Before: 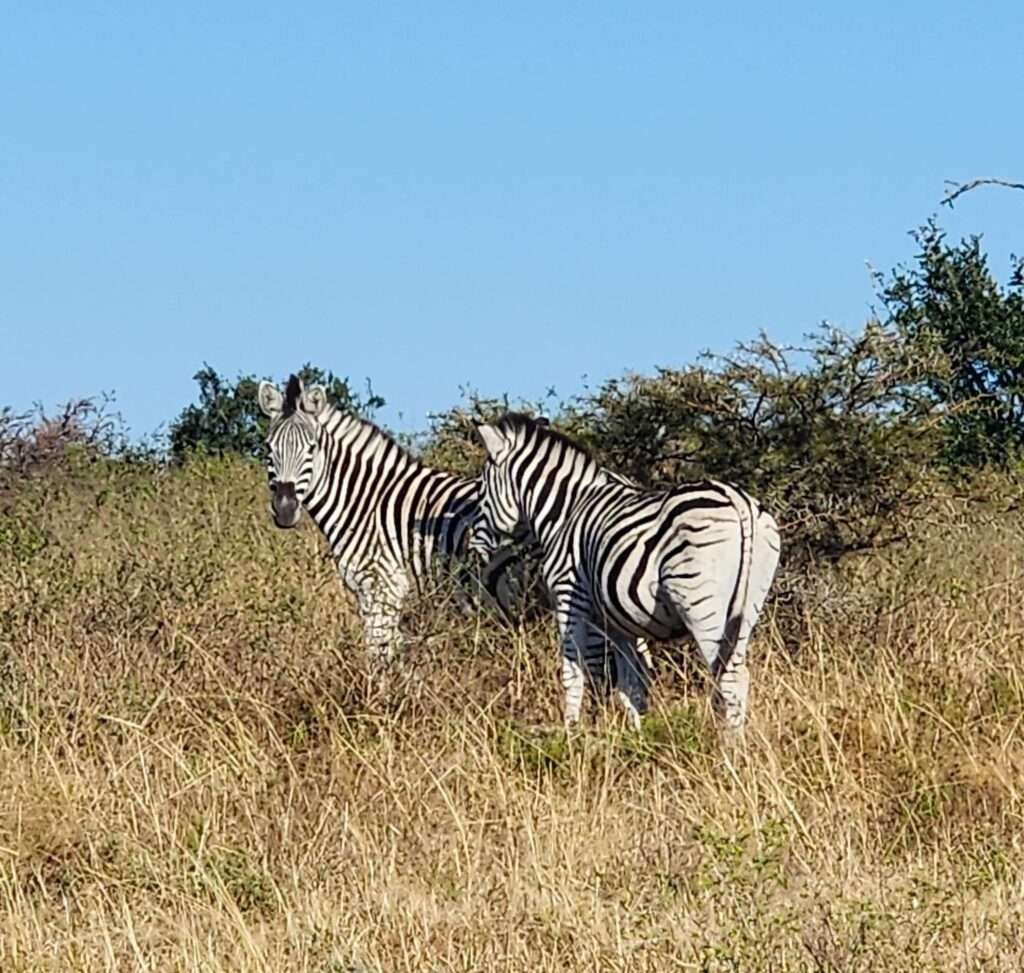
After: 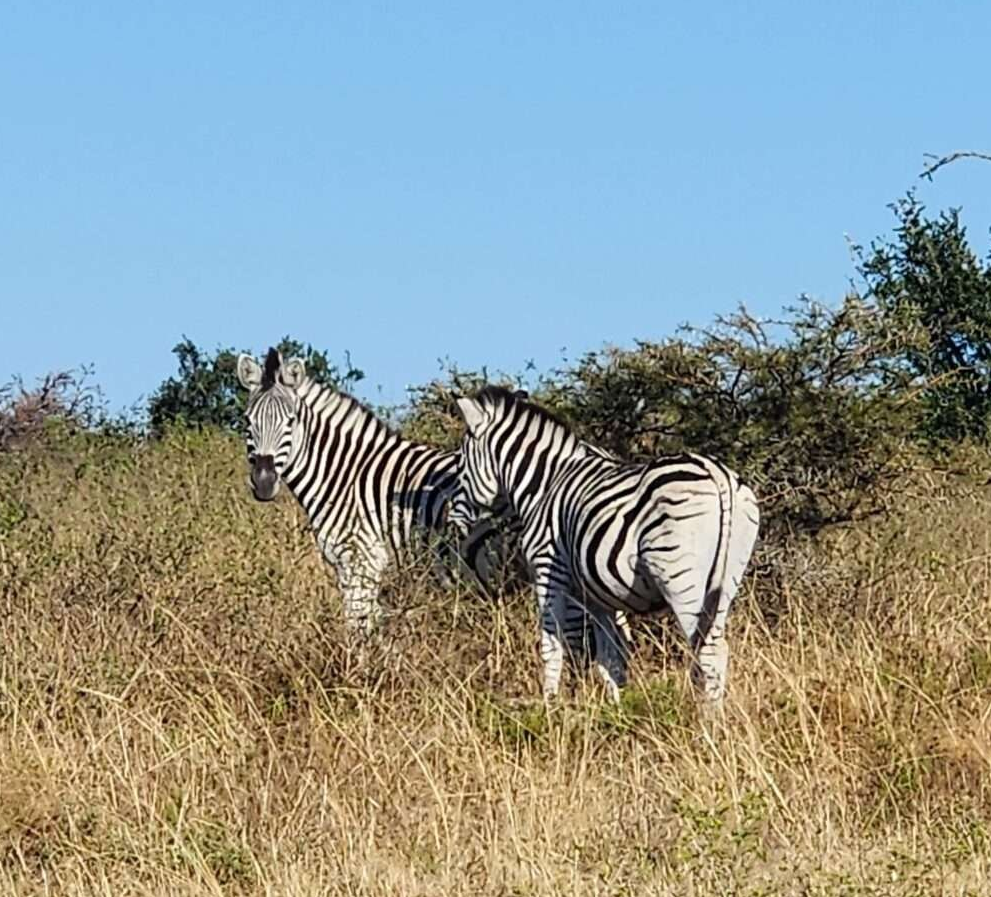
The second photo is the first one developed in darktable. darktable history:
crop: left 2.112%, top 2.873%, right 1.09%, bottom 4.873%
